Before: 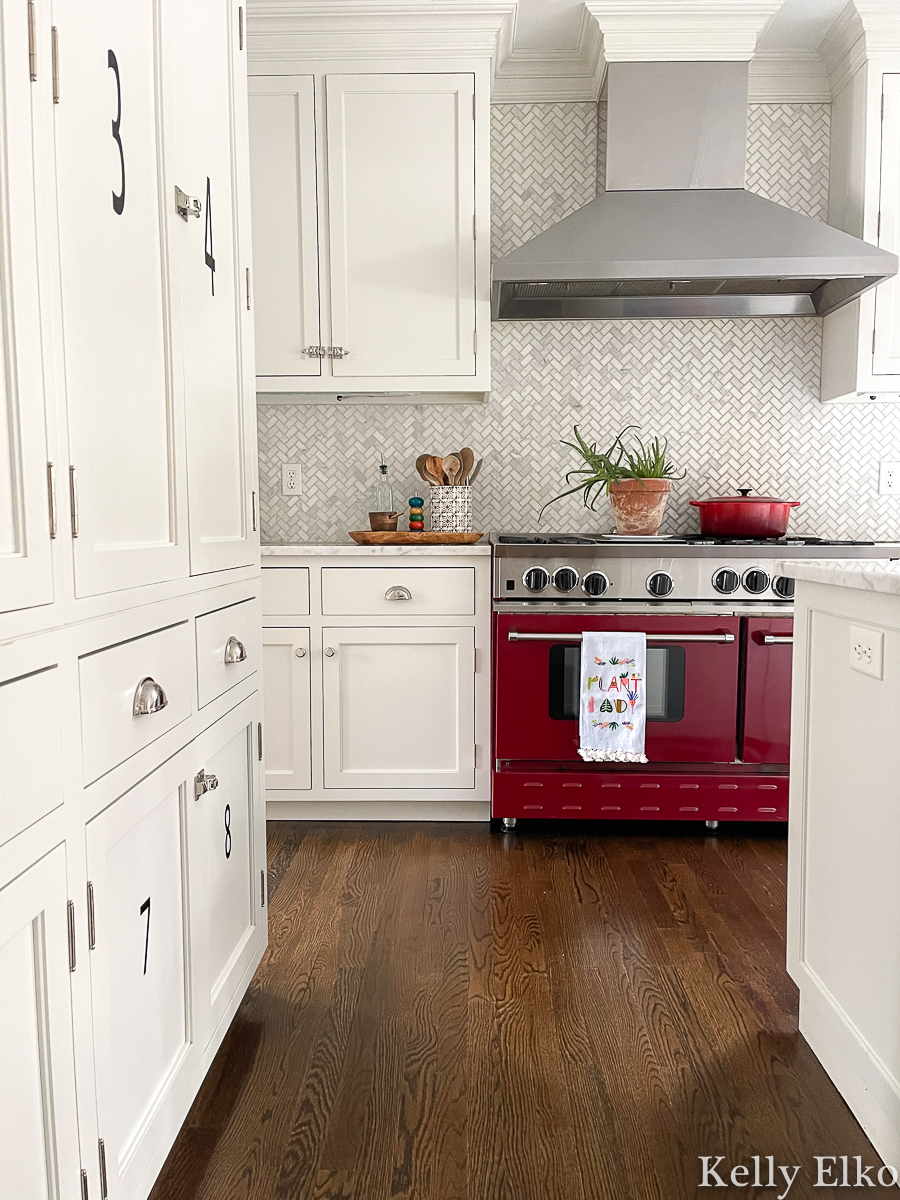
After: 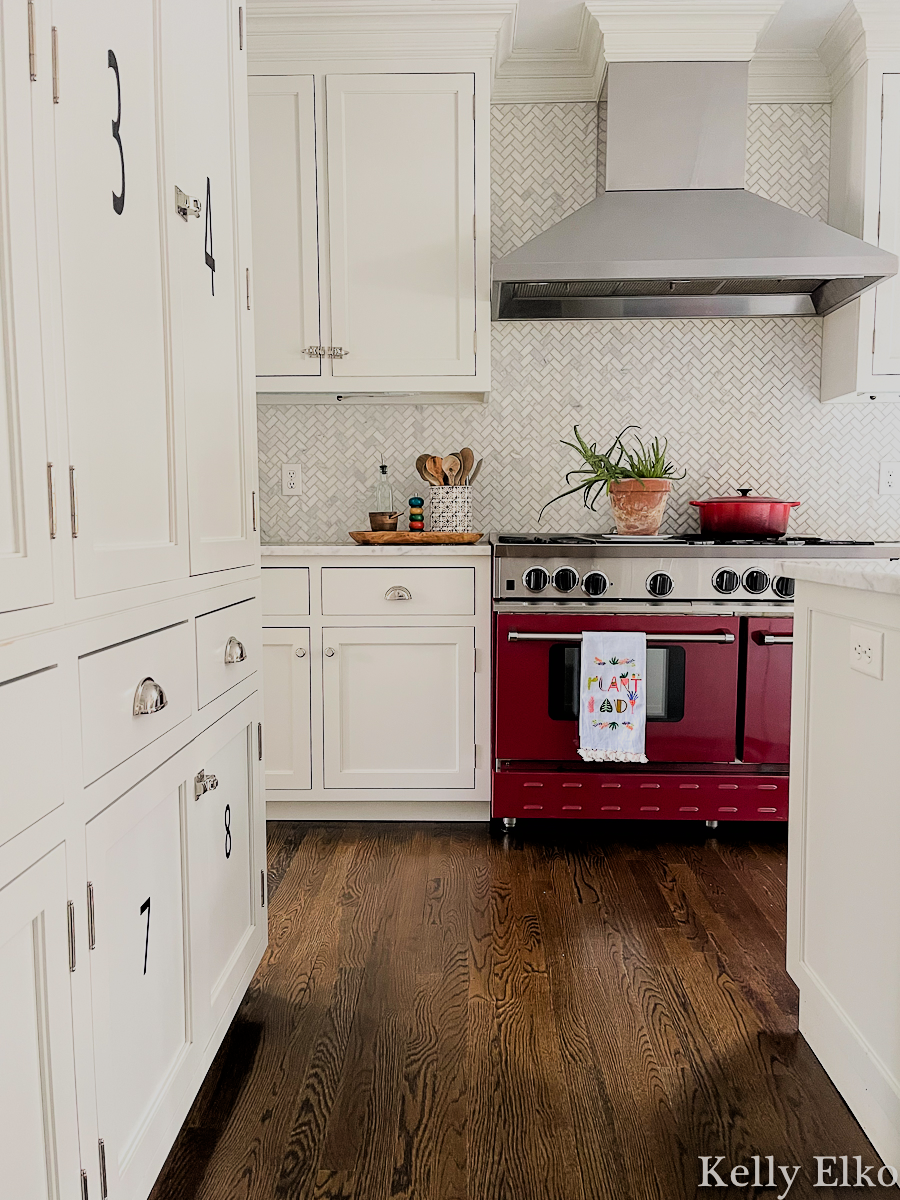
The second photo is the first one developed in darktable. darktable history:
filmic rgb: black relative exposure -4.23 EV, white relative exposure 5.12 EV, hardness 2.1, contrast 1.162, color science v6 (2022)
color balance rgb: perceptual saturation grading › global saturation 0.839%, global vibrance 20%
